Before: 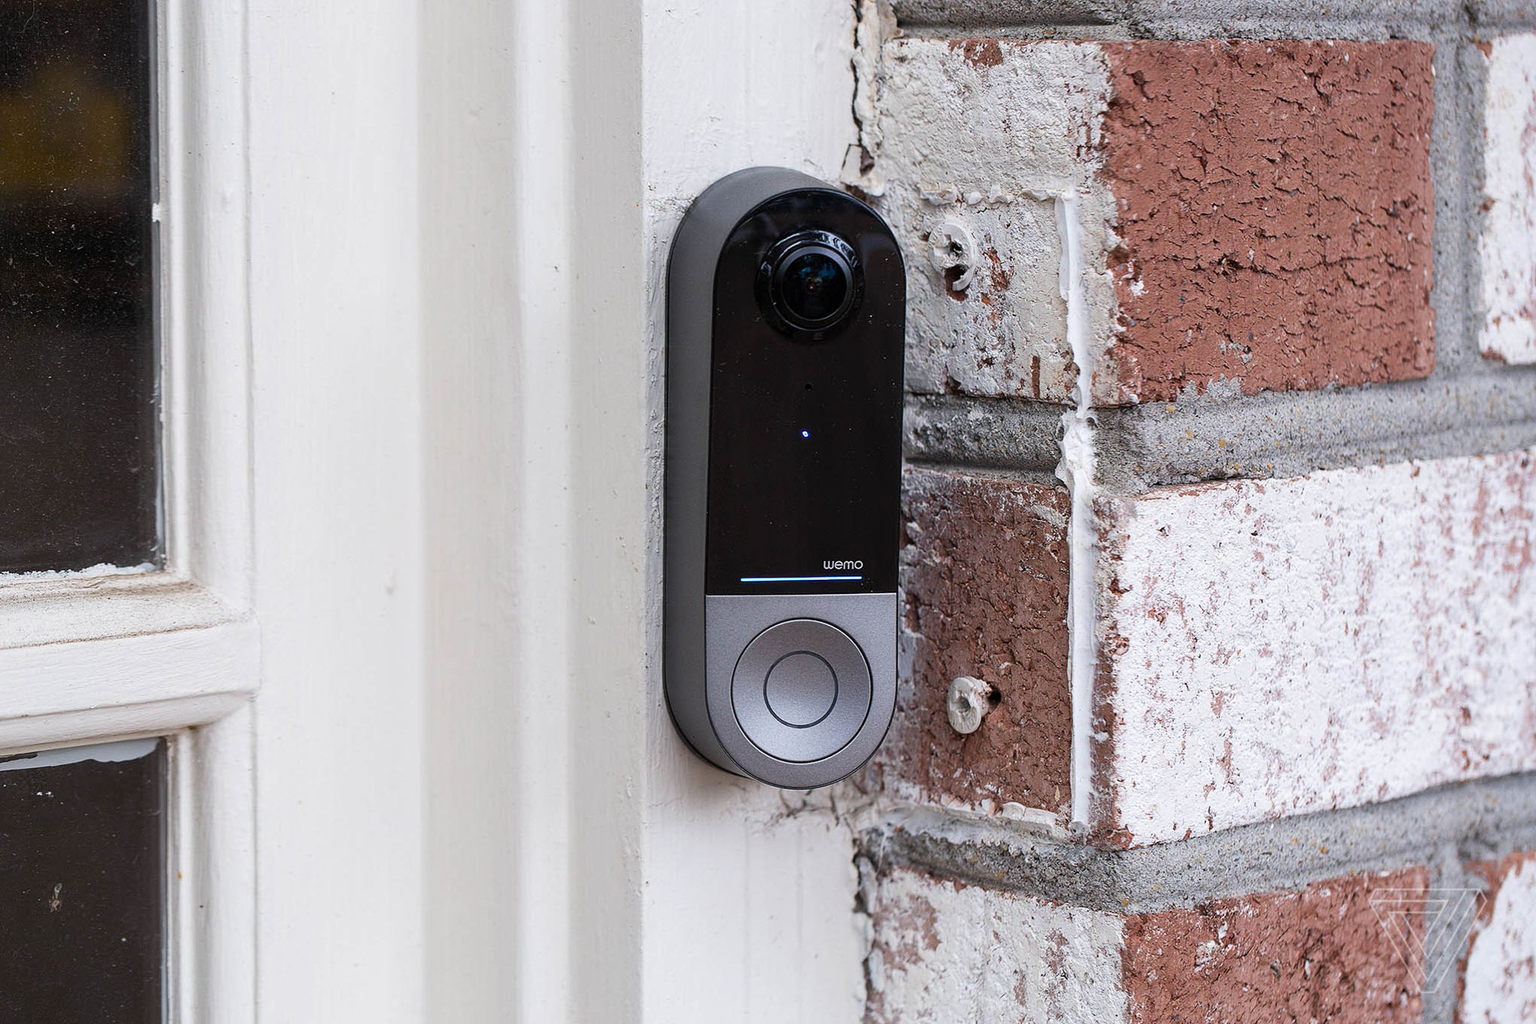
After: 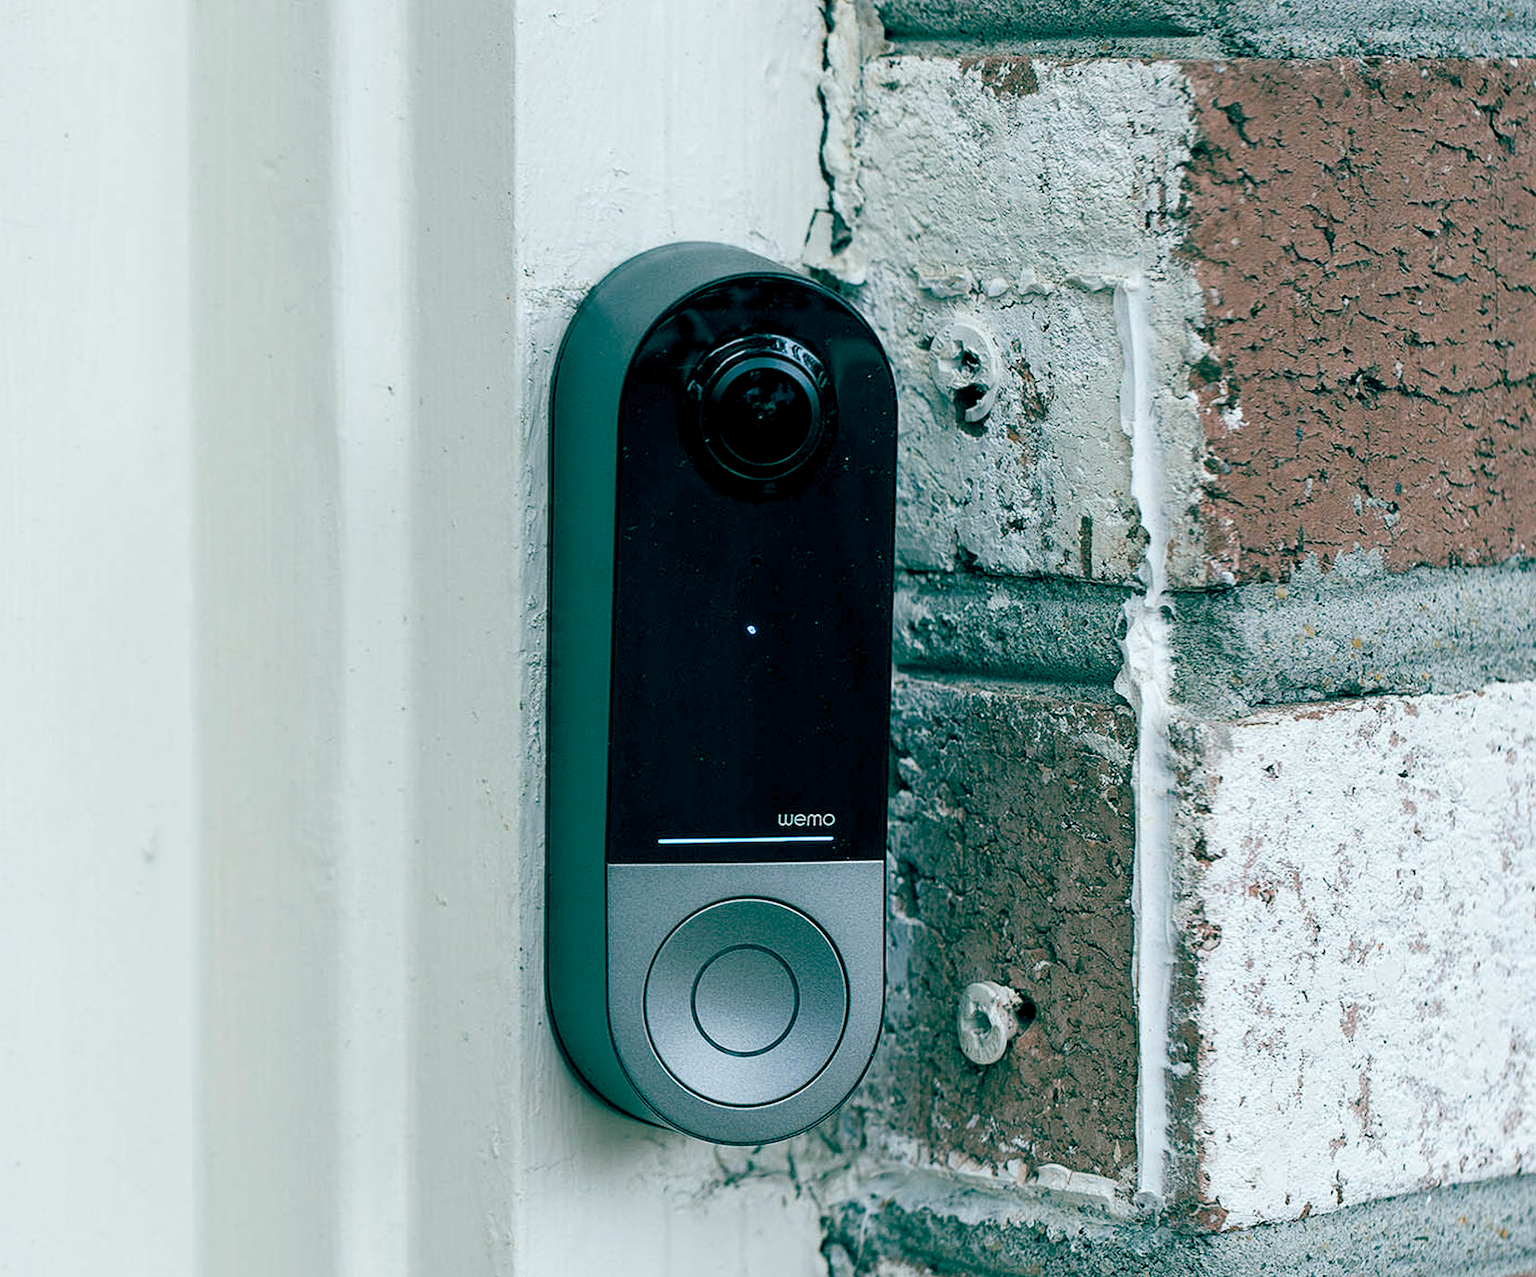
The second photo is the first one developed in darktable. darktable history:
color balance rgb: highlights gain › luminance 0.734%, highlights gain › chroma 0.311%, highlights gain › hue 43.09°, global offset › luminance -0.553%, global offset › chroma 0.906%, global offset › hue 172.63°, perceptual saturation grading › global saturation 1.605%, perceptual saturation grading › highlights -1.987%, perceptual saturation grading › mid-tones 3.76%, perceptual saturation grading › shadows 8.702%, global vibrance -24.218%
shadows and highlights: radius 334.71, shadows 64.44, highlights 6.29, compress 87.53%, soften with gaussian
crop: left 18.732%, right 12.325%, bottom 13.976%
